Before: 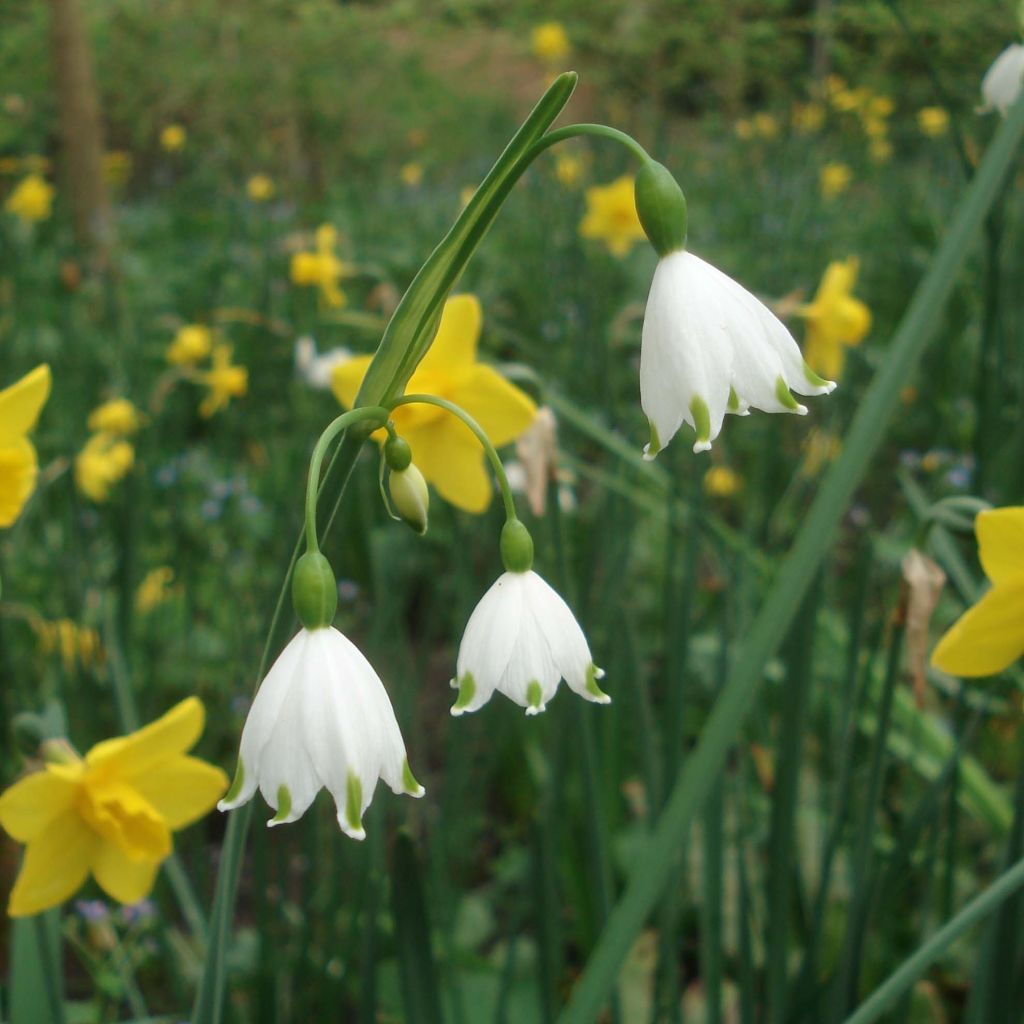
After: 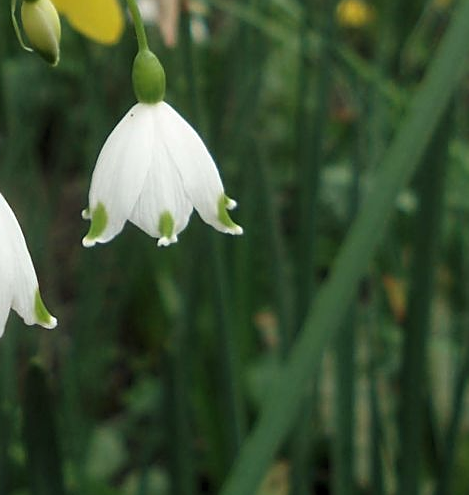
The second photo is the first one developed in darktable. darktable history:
levels: mode automatic, black 0.023%, white 99.97%, levels [0.062, 0.494, 0.925]
sharpen: on, module defaults
crop: left 35.976%, top 45.819%, right 18.162%, bottom 5.807%
